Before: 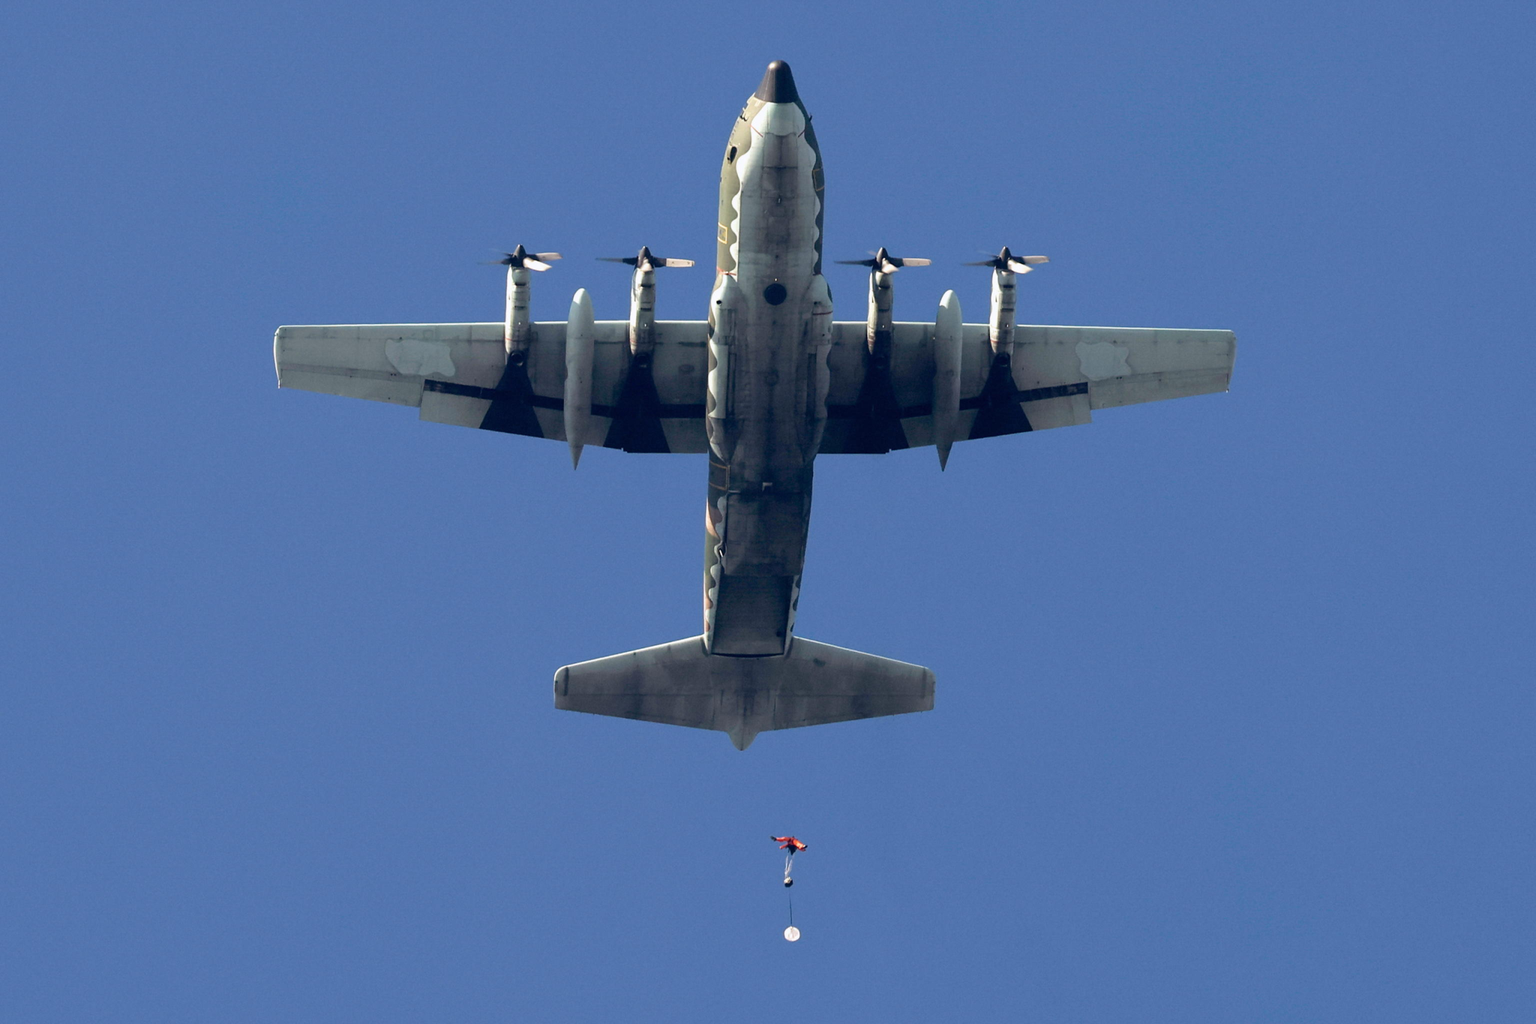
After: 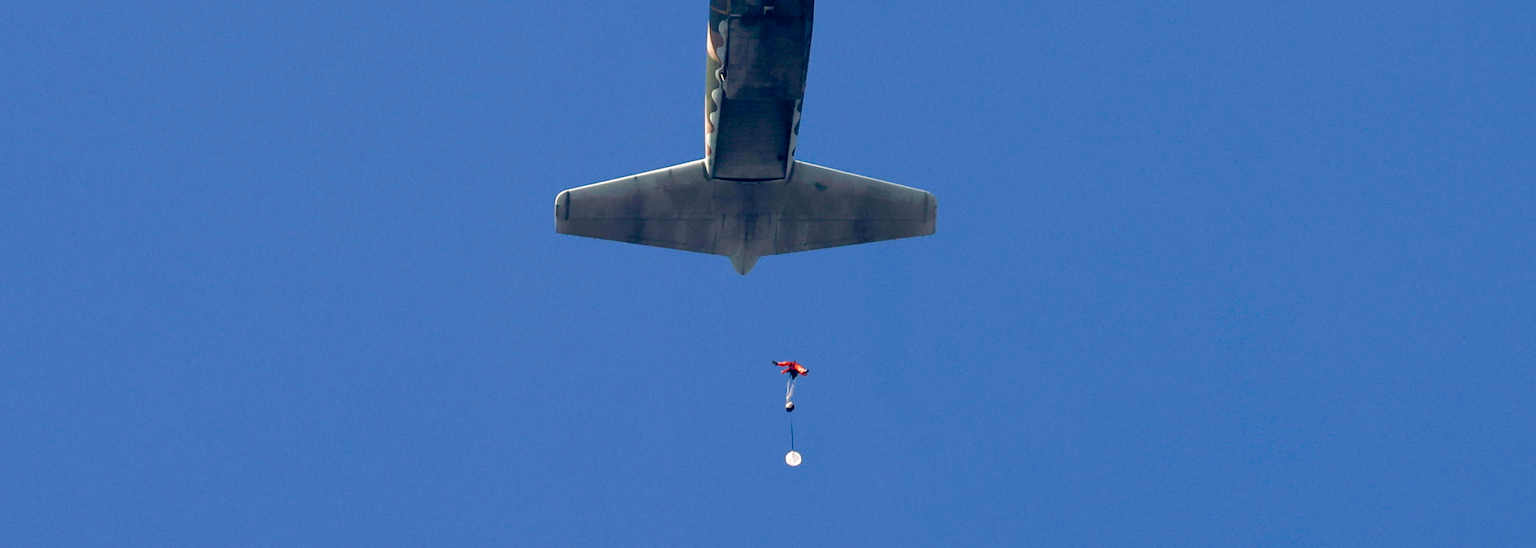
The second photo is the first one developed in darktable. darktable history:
color balance rgb: power › hue 73.33°, linear chroma grading › global chroma 14.62%, perceptual saturation grading › global saturation 20%, perceptual saturation grading › highlights -50.37%, perceptual saturation grading › shadows 30.419%, global vibrance 11.629%, contrast 4.796%
crop and rotate: top 46.548%, right 0.121%
